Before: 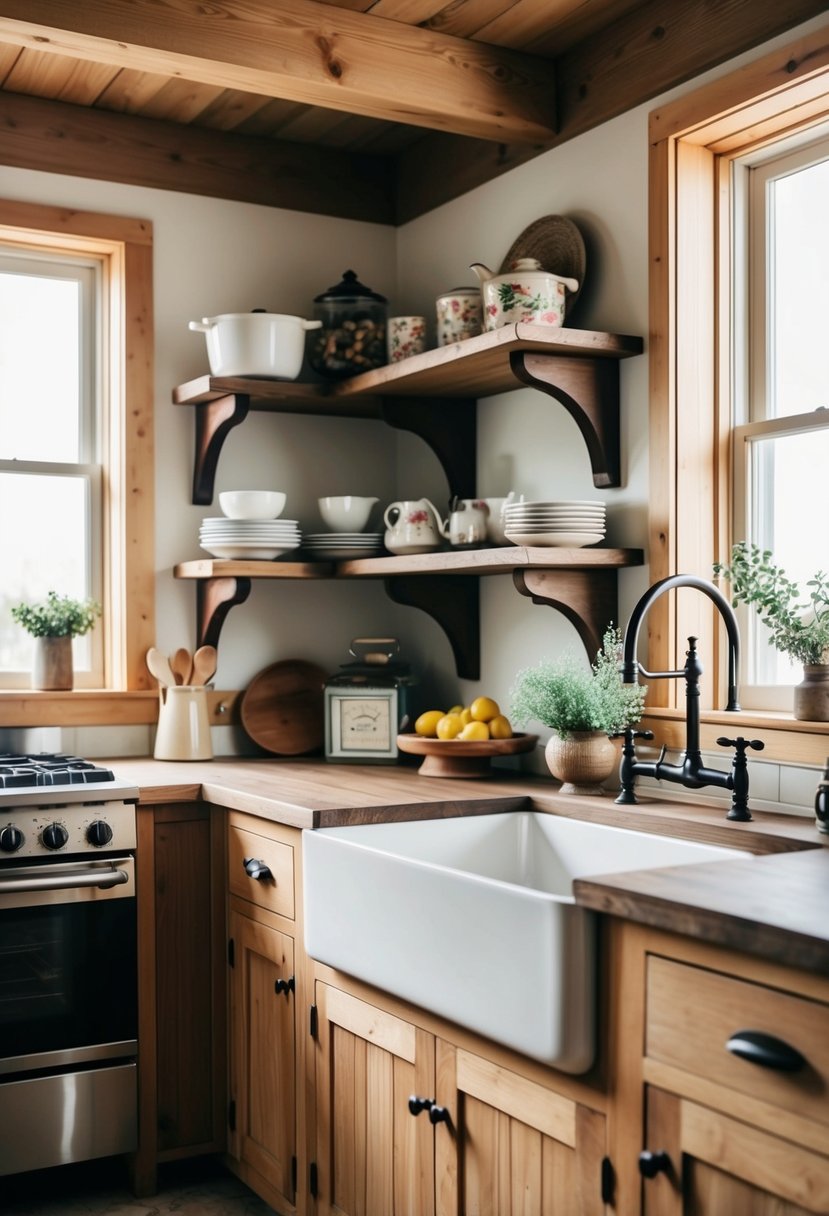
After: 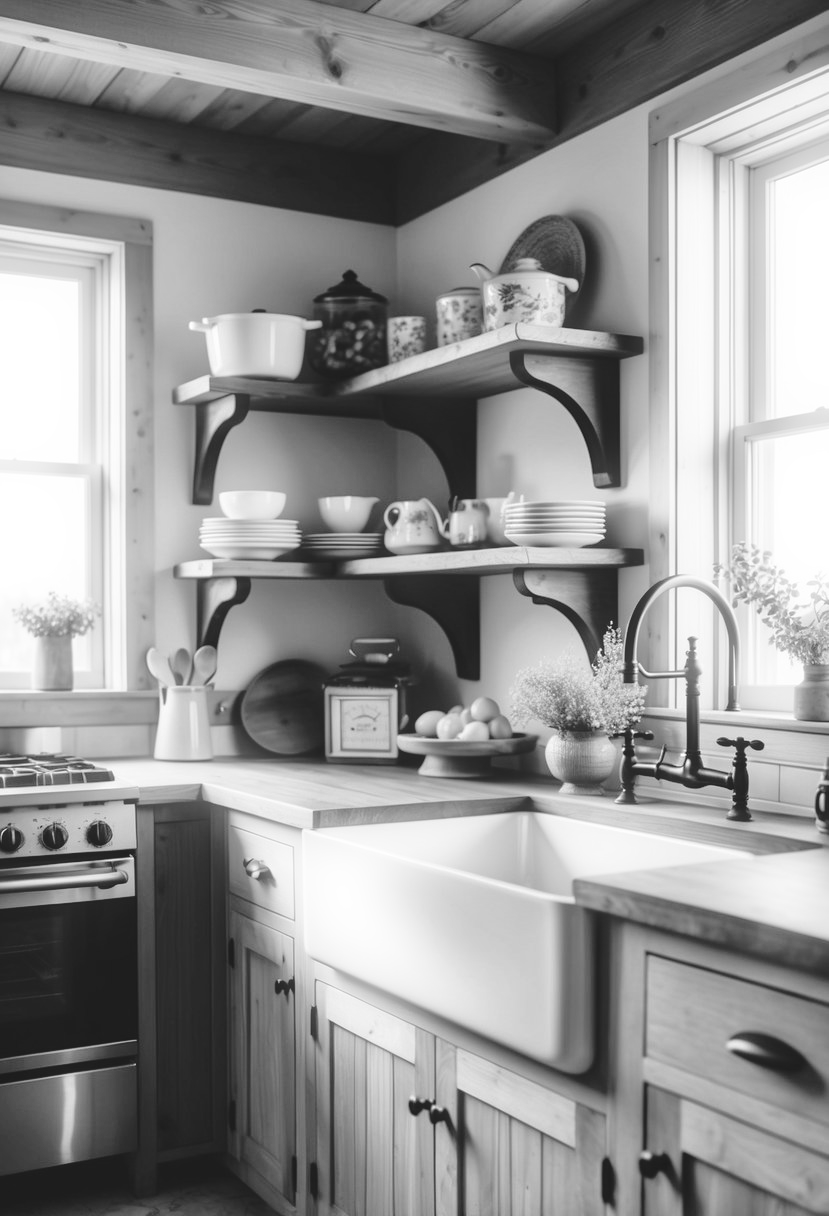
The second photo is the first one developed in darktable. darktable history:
exposure: exposure -0.177 EV, compensate highlight preservation false
white balance: red 1.188, blue 1.11
tone equalizer: -8 EV 0.001 EV, -7 EV -0.004 EV, -6 EV 0.009 EV, -5 EV 0.032 EV, -4 EV 0.276 EV, -3 EV 0.644 EV, -2 EV 0.584 EV, -1 EV 0.187 EV, +0 EV 0.024 EV
color balance: lift [1.007, 1, 1, 1], gamma [1.097, 1, 1, 1]
contrast brightness saturation: saturation -1
bloom: size 5%, threshold 95%, strength 15%
